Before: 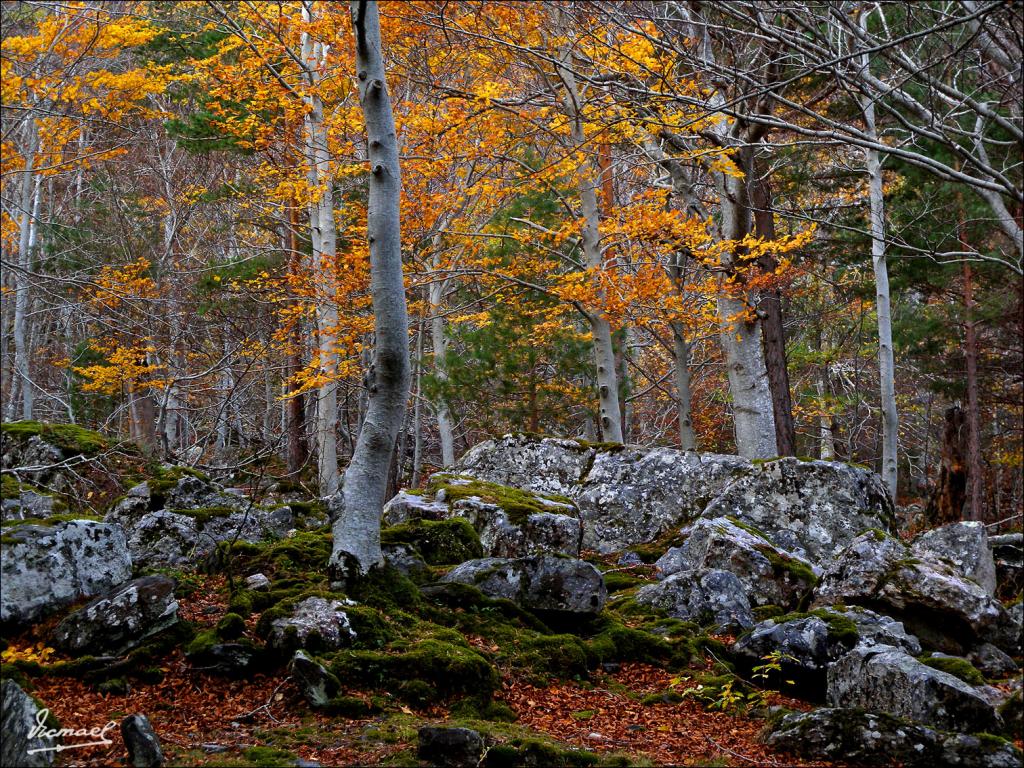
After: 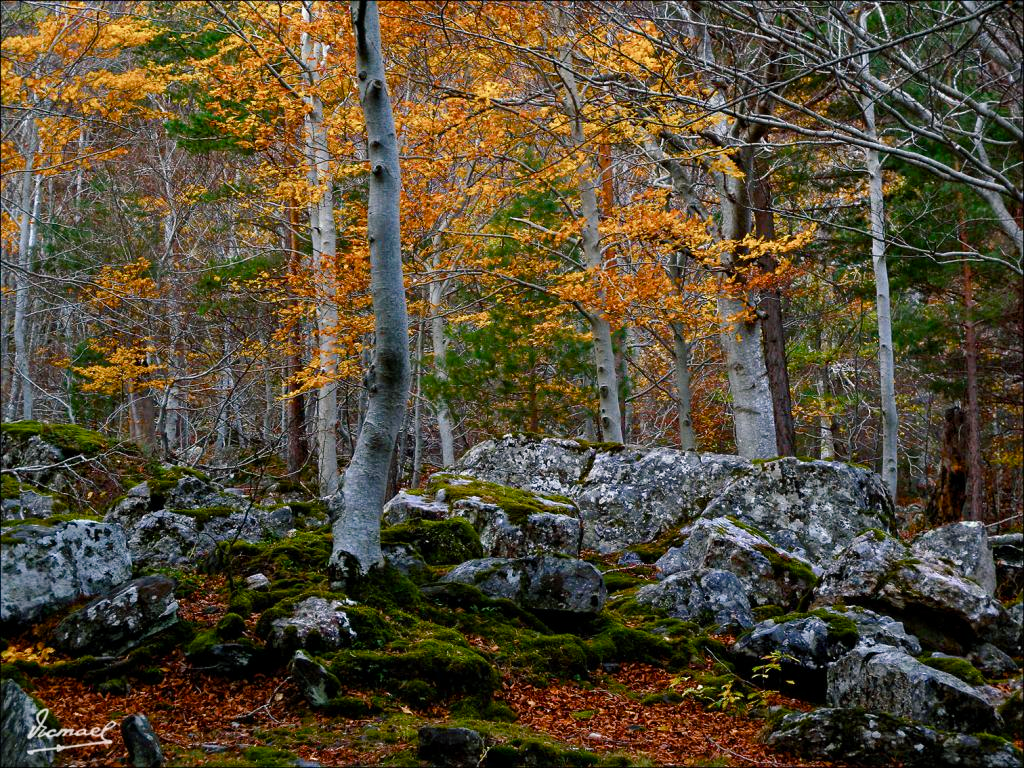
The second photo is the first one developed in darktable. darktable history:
color balance rgb: shadows lift › luminance -7.348%, shadows lift › chroma 2.33%, shadows lift › hue 163.35°, perceptual saturation grading › global saturation 20%, perceptual saturation grading › highlights -49.325%, perceptual saturation grading › shadows 25.525%, global vibrance 20%
